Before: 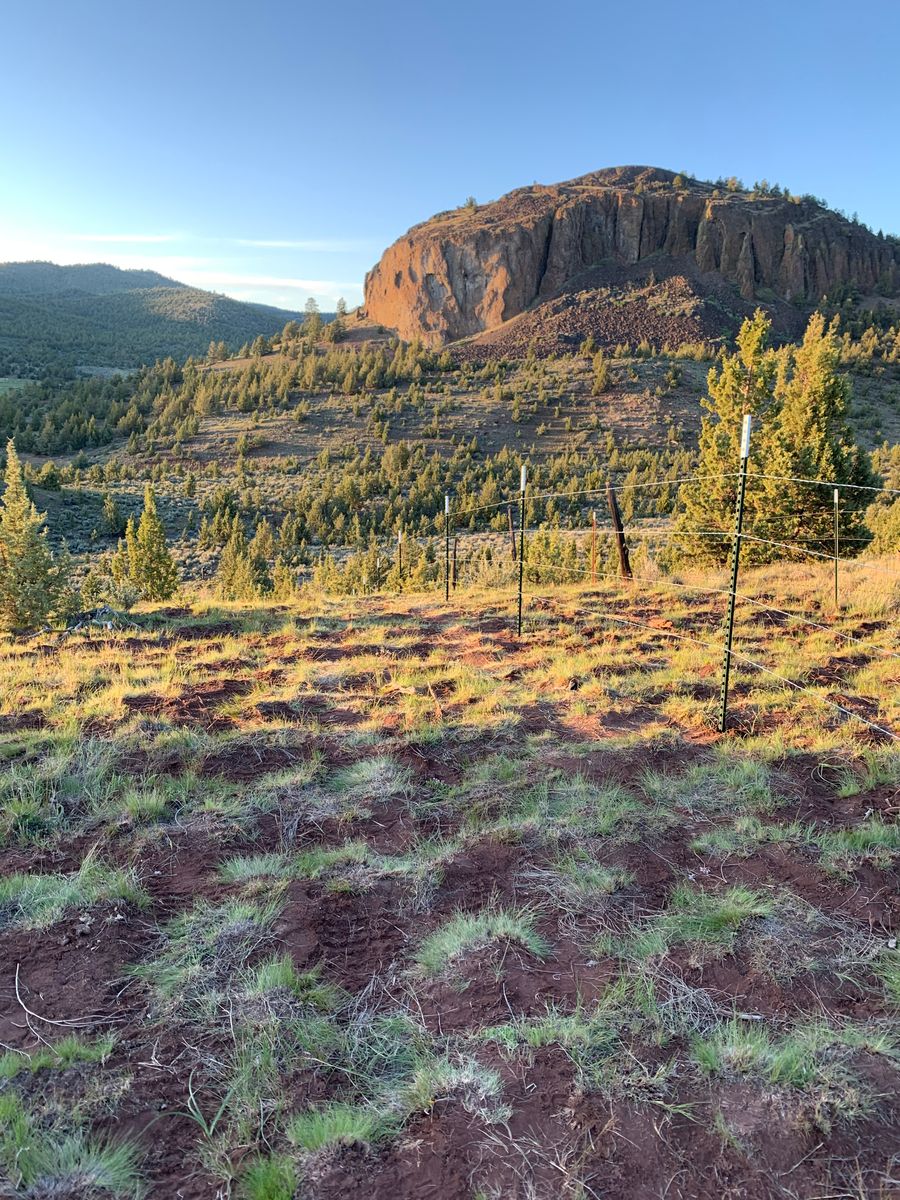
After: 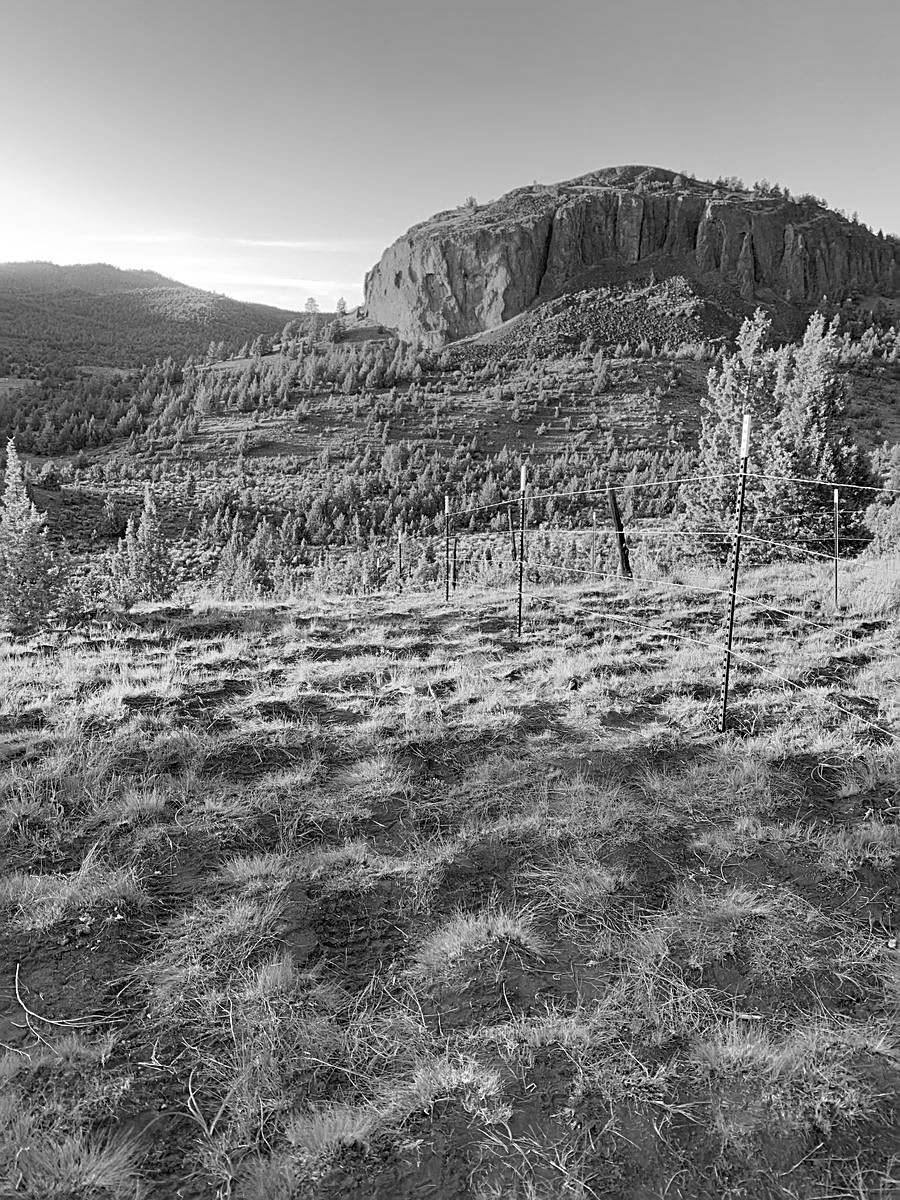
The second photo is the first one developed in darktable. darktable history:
monochrome: a -3.63, b -0.465
sharpen: on, module defaults
exposure: compensate highlight preservation false
bloom: size 3%, threshold 100%, strength 0%
